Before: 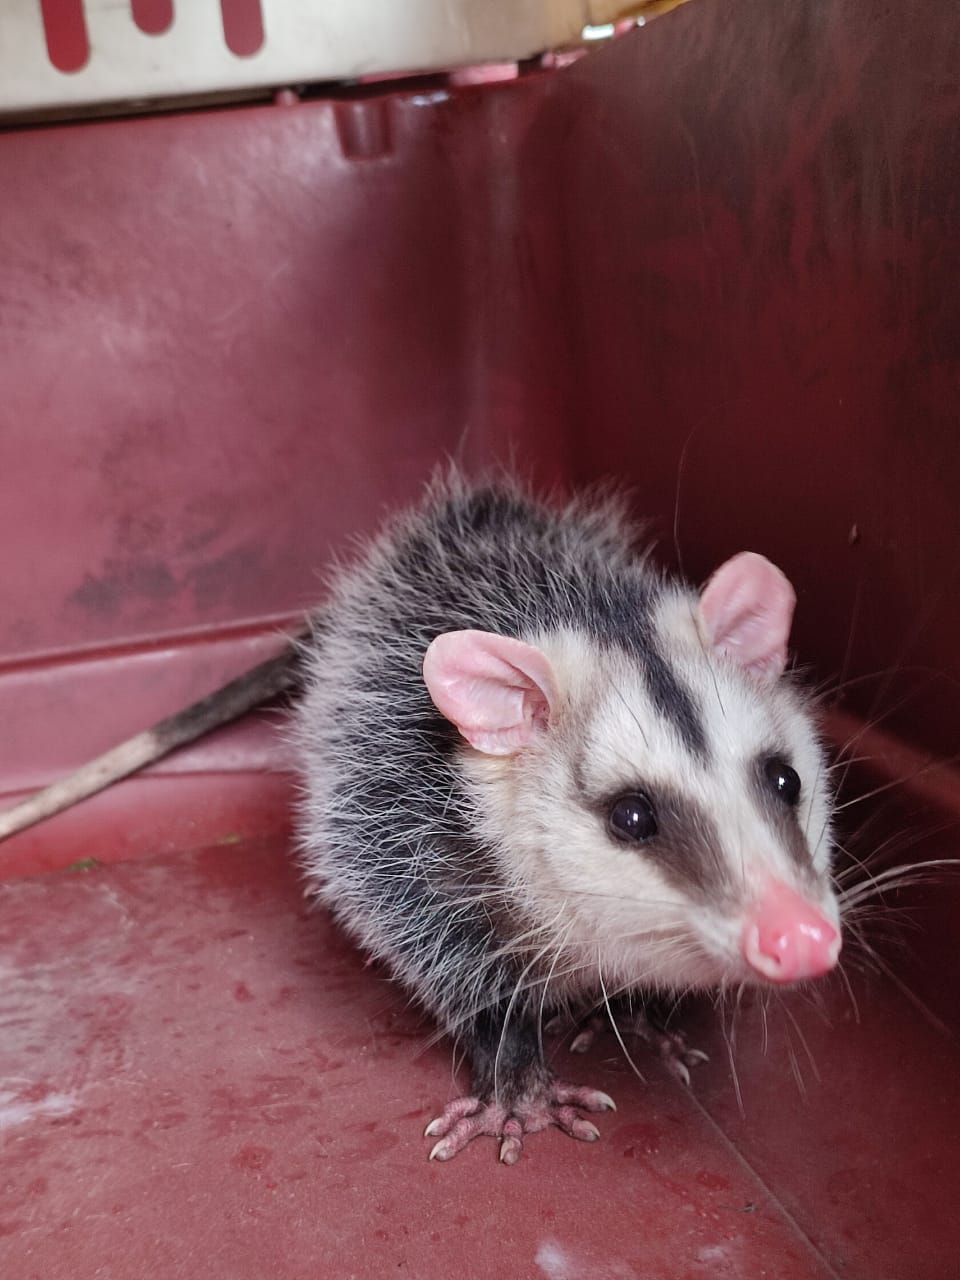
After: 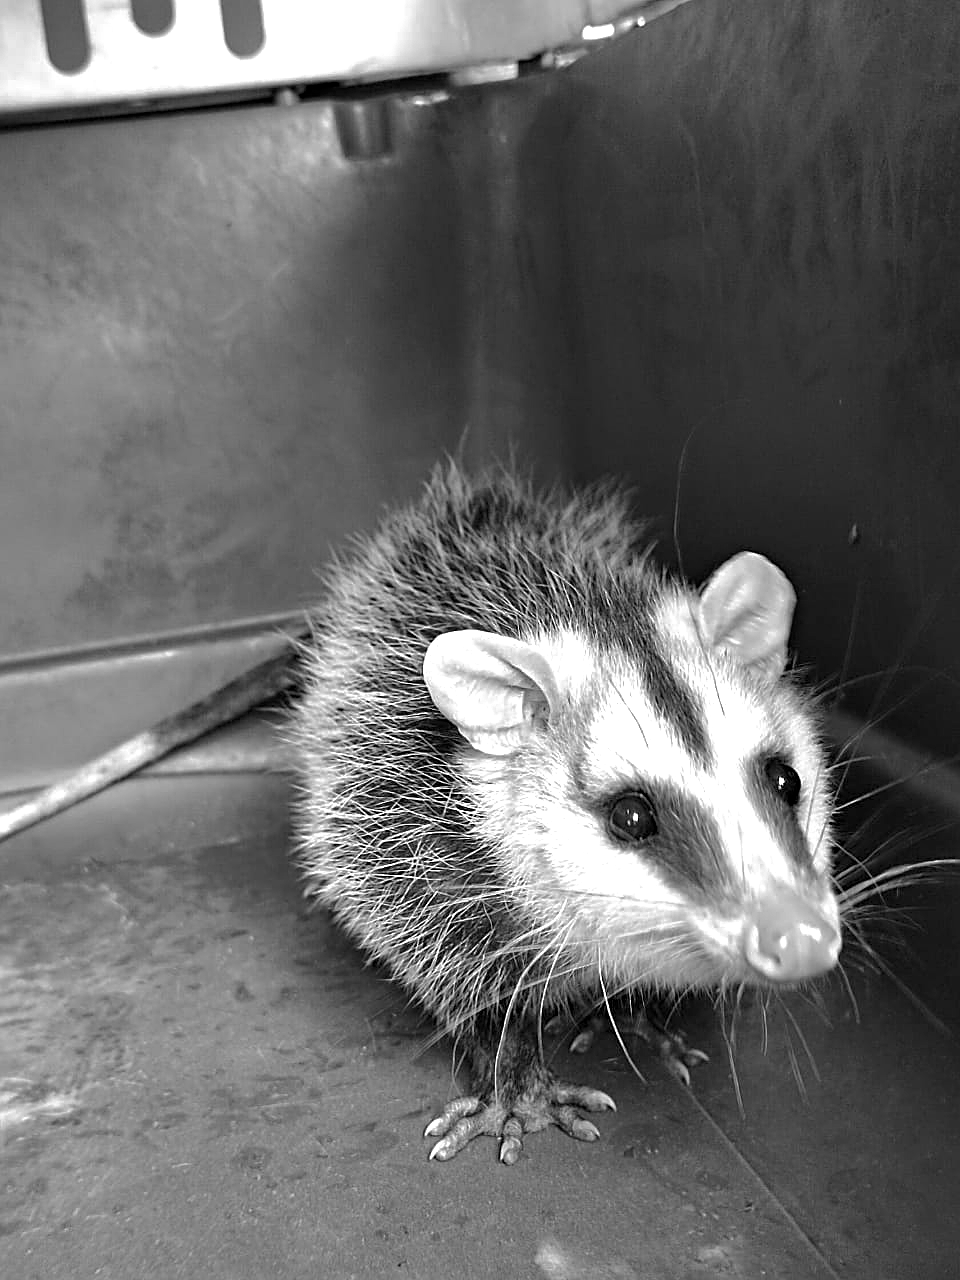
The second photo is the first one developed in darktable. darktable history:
color calibration: illuminant custom, x 0.348, y 0.366, temperature 4940.58 K
exposure: black level correction 0.001, exposure 0.955 EV, compensate exposure bias true, compensate highlight preservation false
monochrome: on, module defaults
haze removal: compatibility mode true, adaptive false
vibrance: vibrance 100%
sharpen: on, module defaults
rgb curve: curves: ch0 [(0, 0) (0.175, 0.154) (0.785, 0.663) (1, 1)]
